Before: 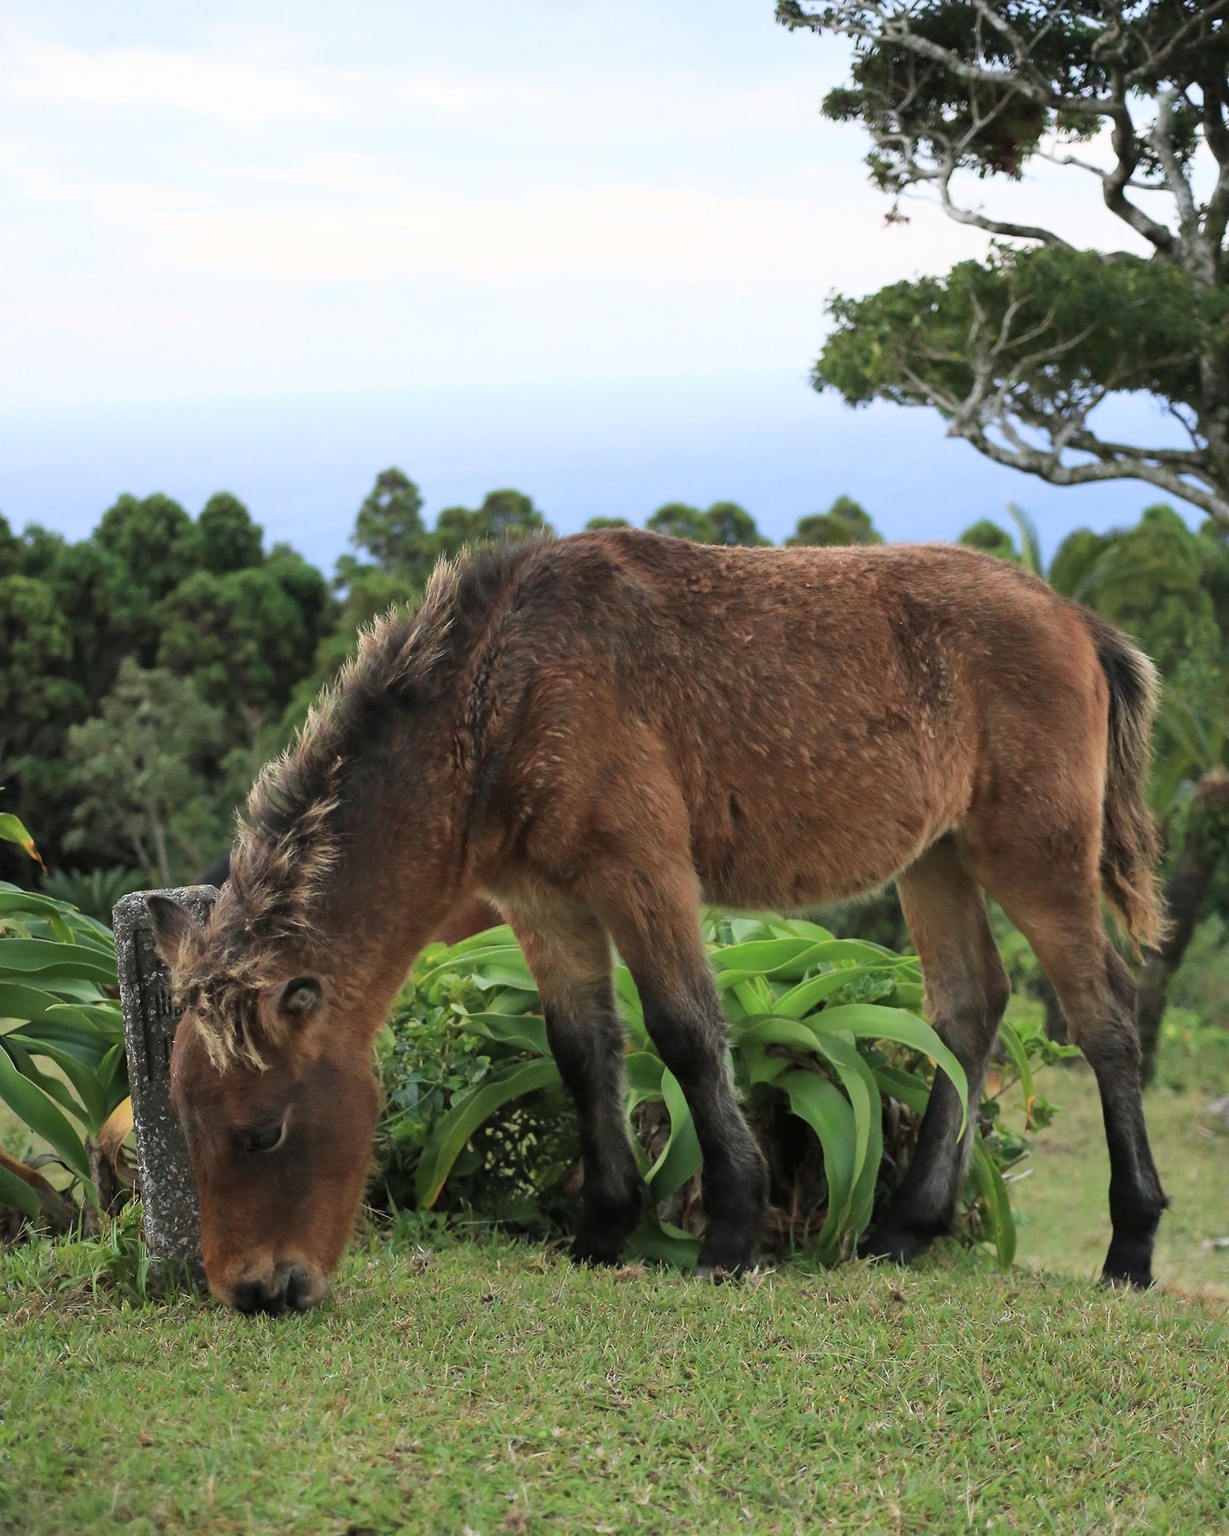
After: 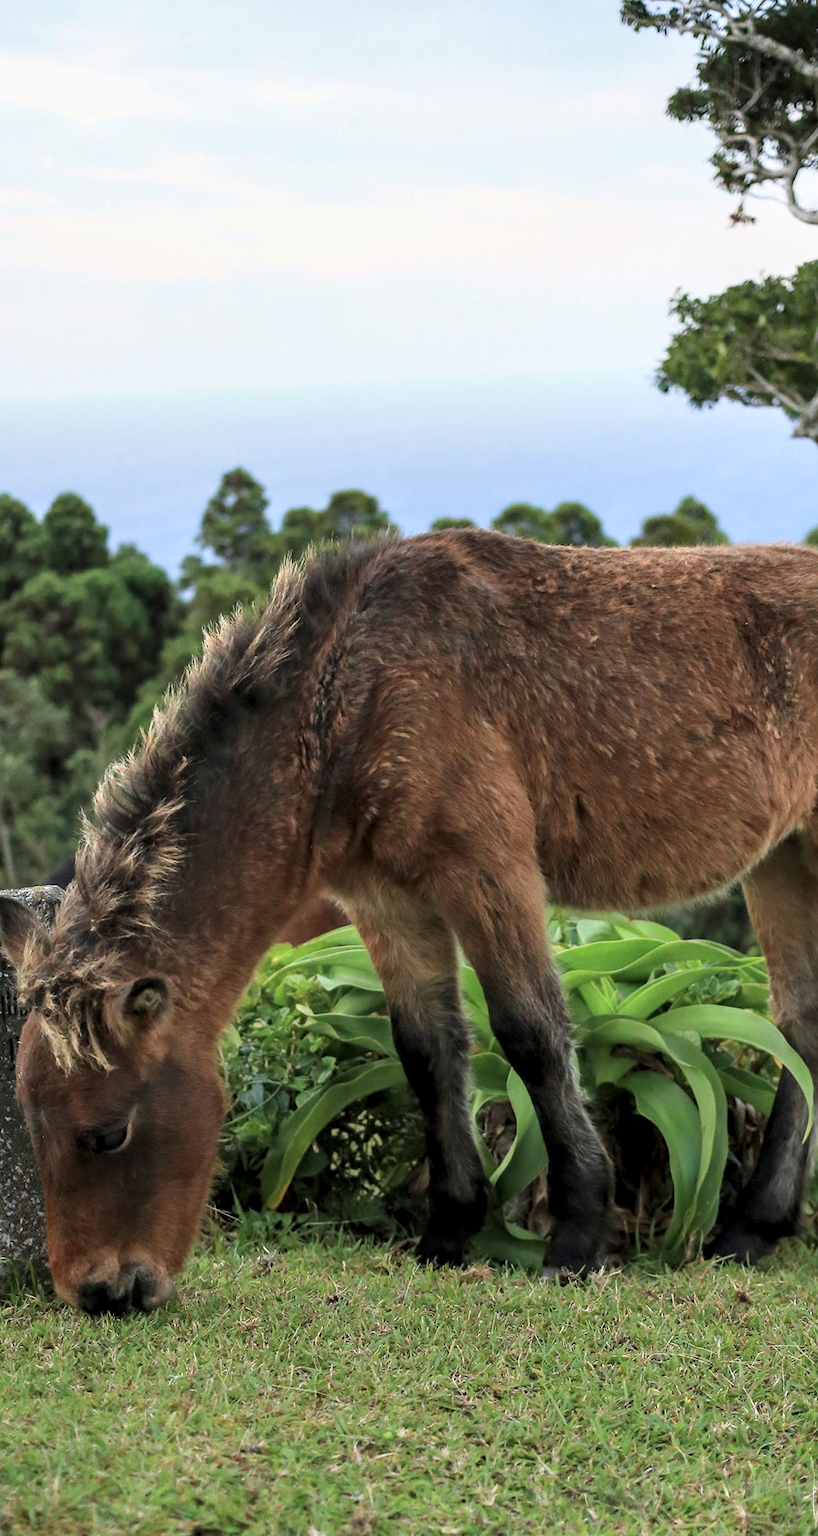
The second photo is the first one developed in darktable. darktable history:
contrast equalizer: octaves 7, y [[0.6 ×6], [0.55 ×6], [0 ×6], [0 ×6], [0 ×6]], mix 0.15
local contrast: detail 130%
exposure: exposure -0.05 EV
crop and rotate: left 12.648%, right 20.685%
